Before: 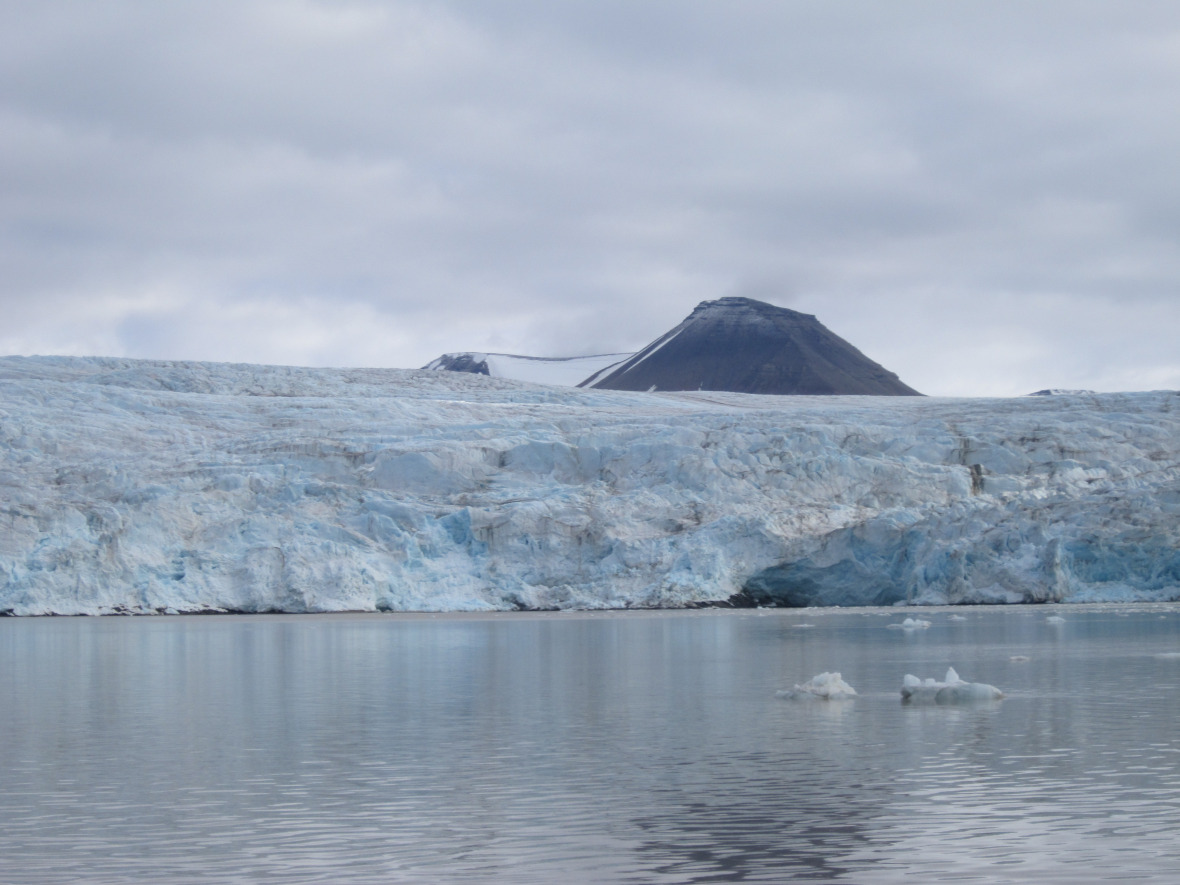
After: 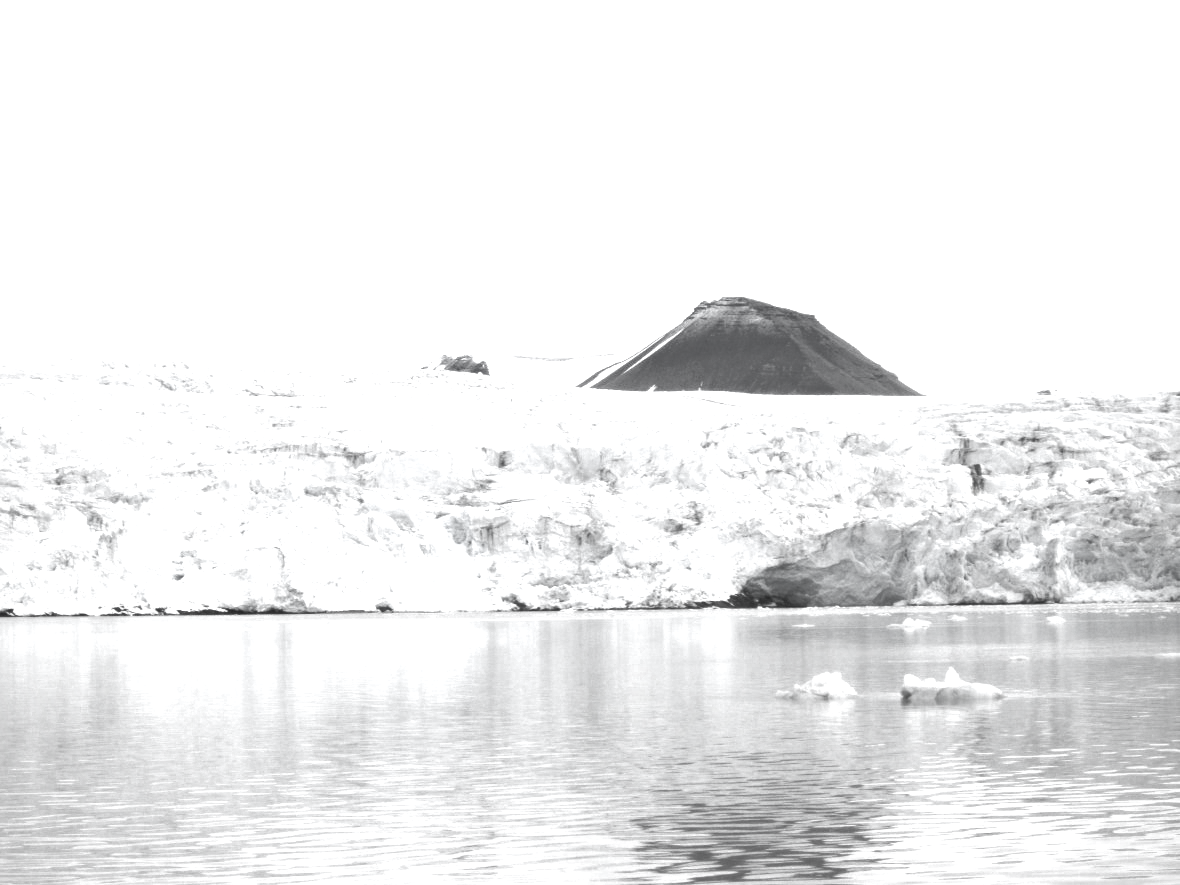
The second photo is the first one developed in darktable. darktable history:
exposure: black level correction 0, exposure 1.35 EV, compensate exposure bias true, compensate highlight preservation false
shadows and highlights: shadows 35, highlights -35, soften with gaussian
vignetting: fall-off radius 81.94%
color zones: curves: ch0 [(0, 0.613) (0.01, 0.613) (0.245, 0.448) (0.498, 0.529) (0.642, 0.665) (0.879, 0.777) (0.99, 0.613)]; ch1 [(0, 0.035) (0.121, 0.189) (0.259, 0.197) (0.415, 0.061) (0.589, 0.022) (0.732, 0.022) (0.857, 0.026) (0.991, 0.053)]
